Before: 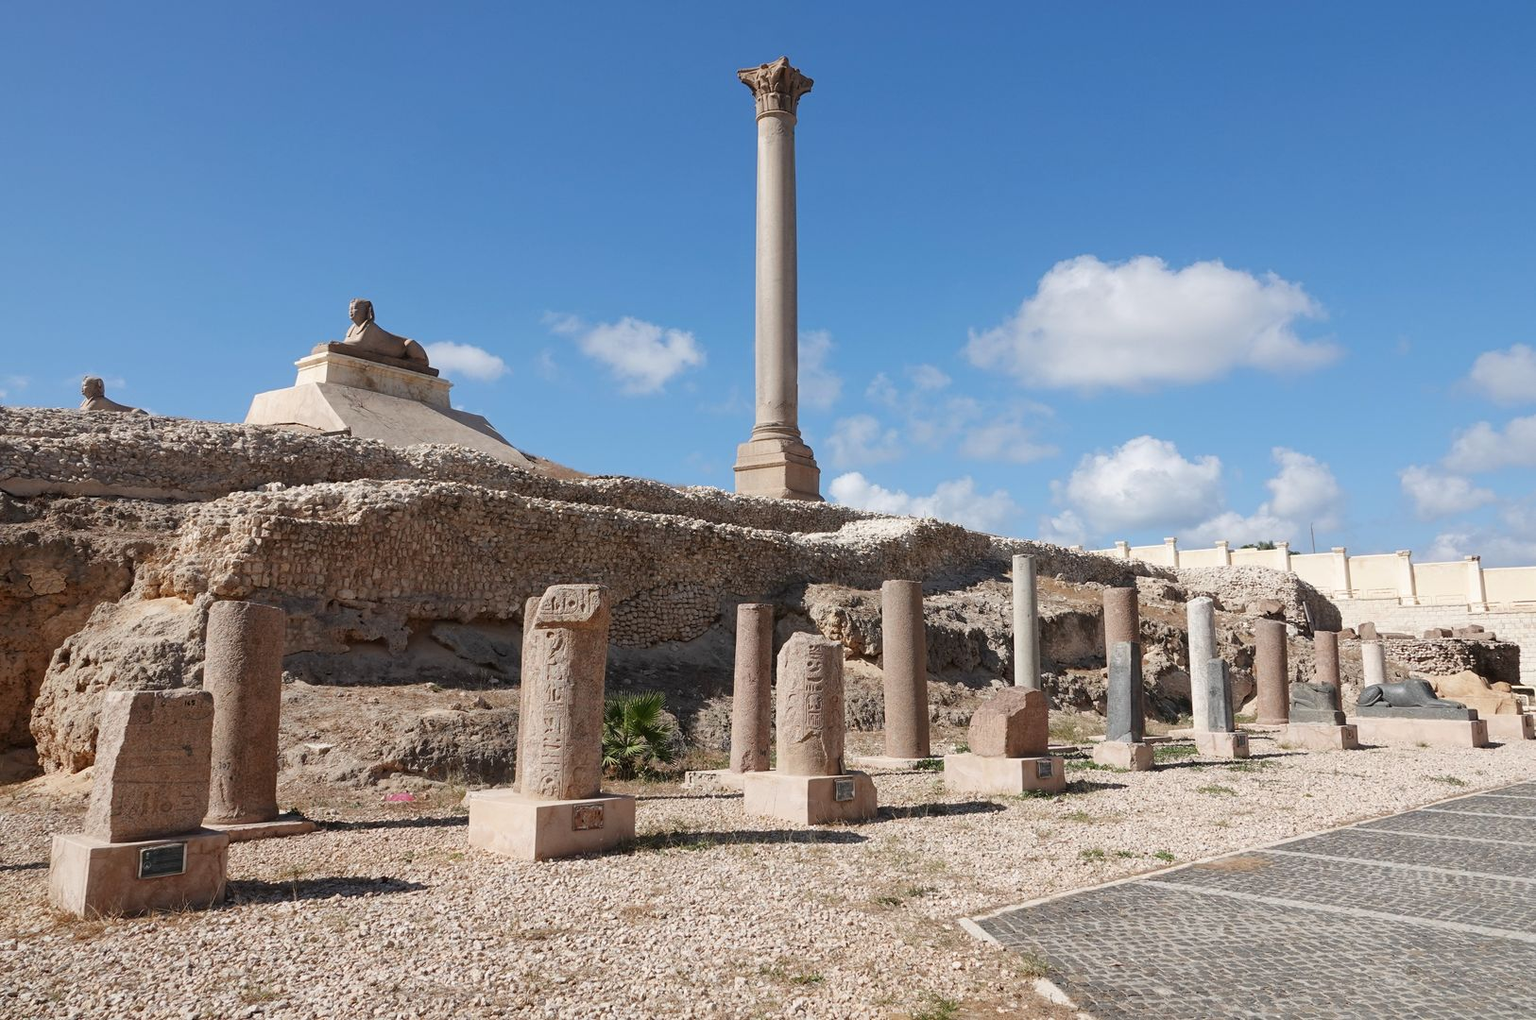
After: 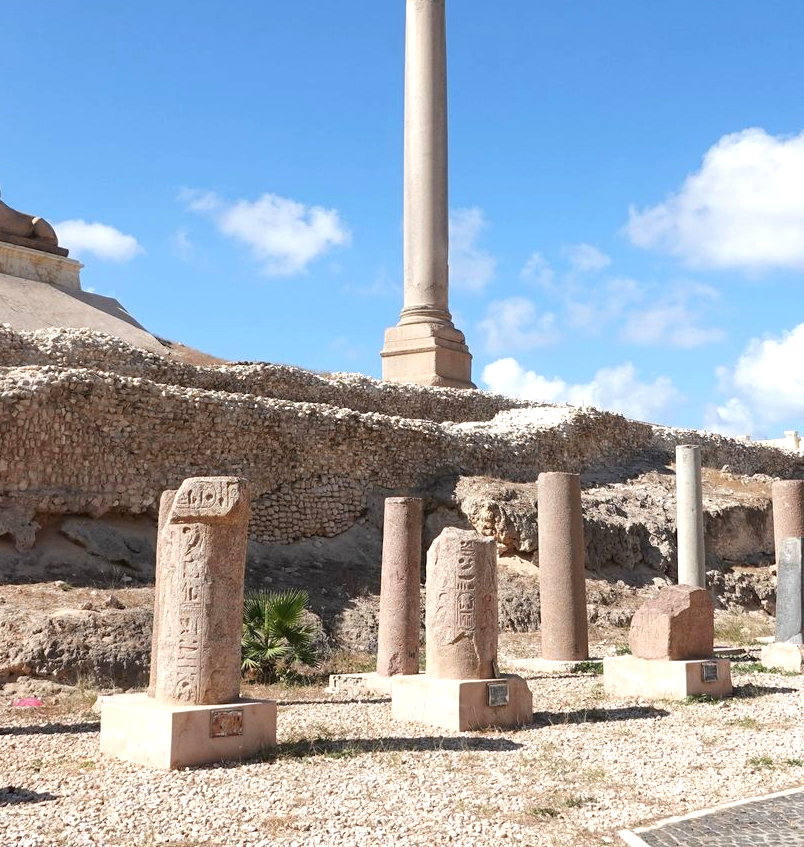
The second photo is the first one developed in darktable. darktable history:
crop and rotate: angle 0.02°, left 24.353%, top 13.219%, right 26.156%, bottom 8.224%
exposure: exposure 0.64 EV, compensate highlight preservation false
